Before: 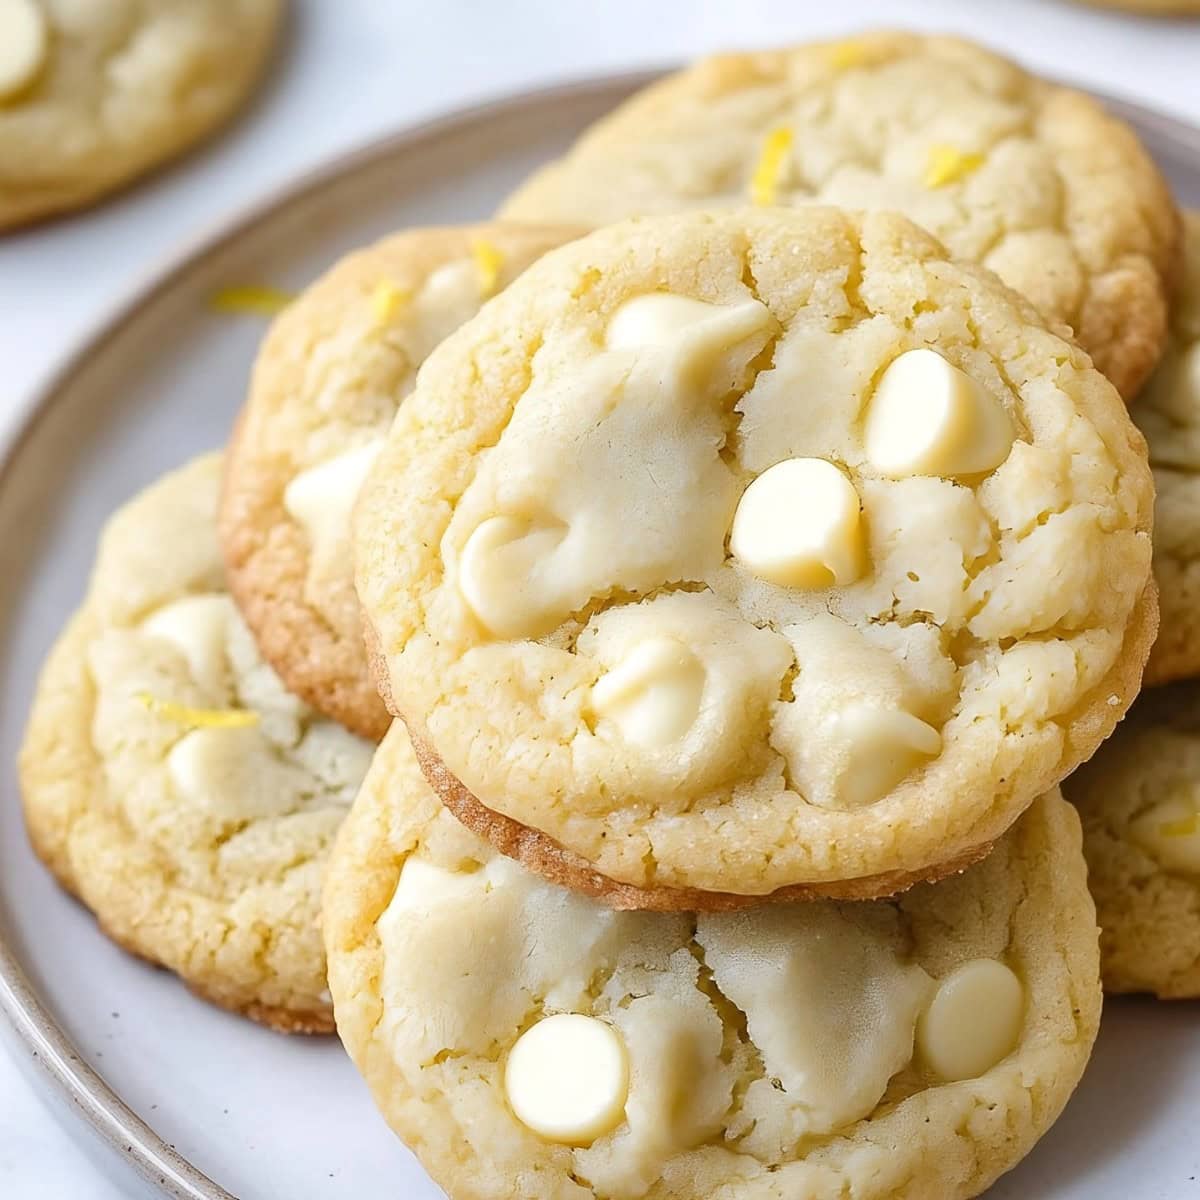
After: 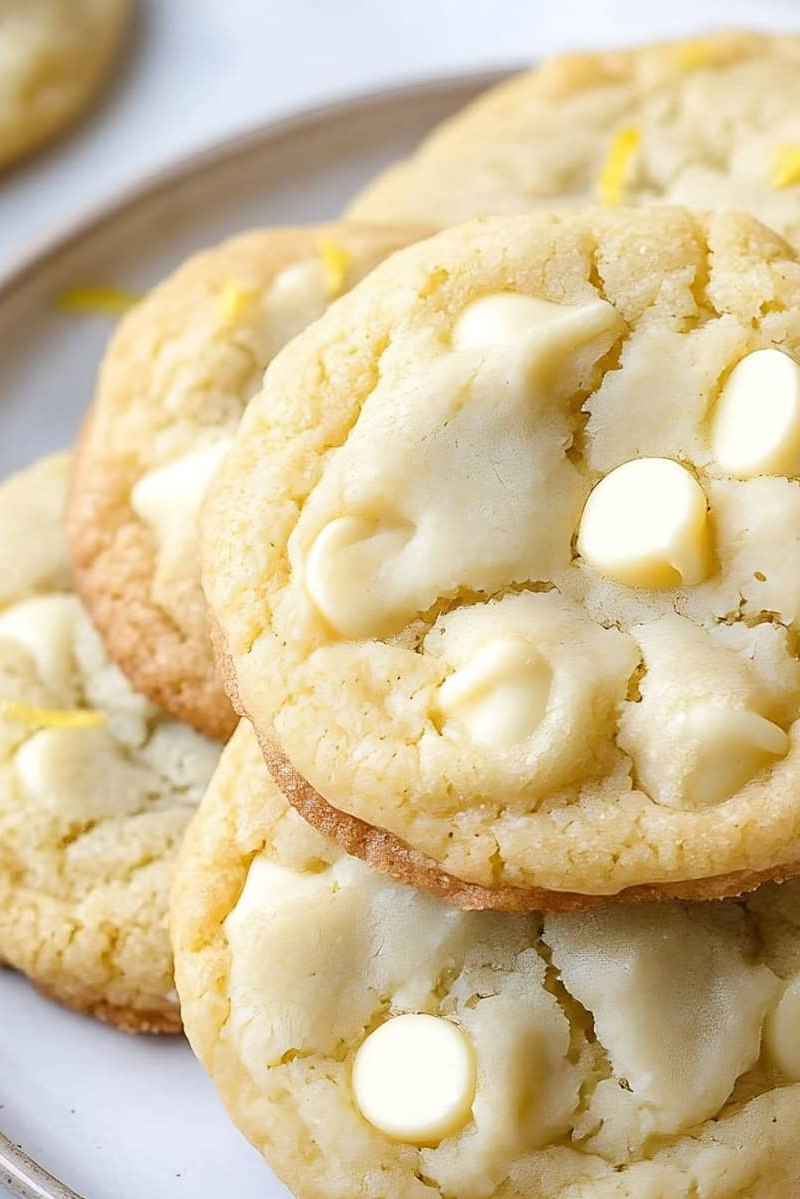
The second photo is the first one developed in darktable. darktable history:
crop and rotate: left 12.756%, right 20.554%
